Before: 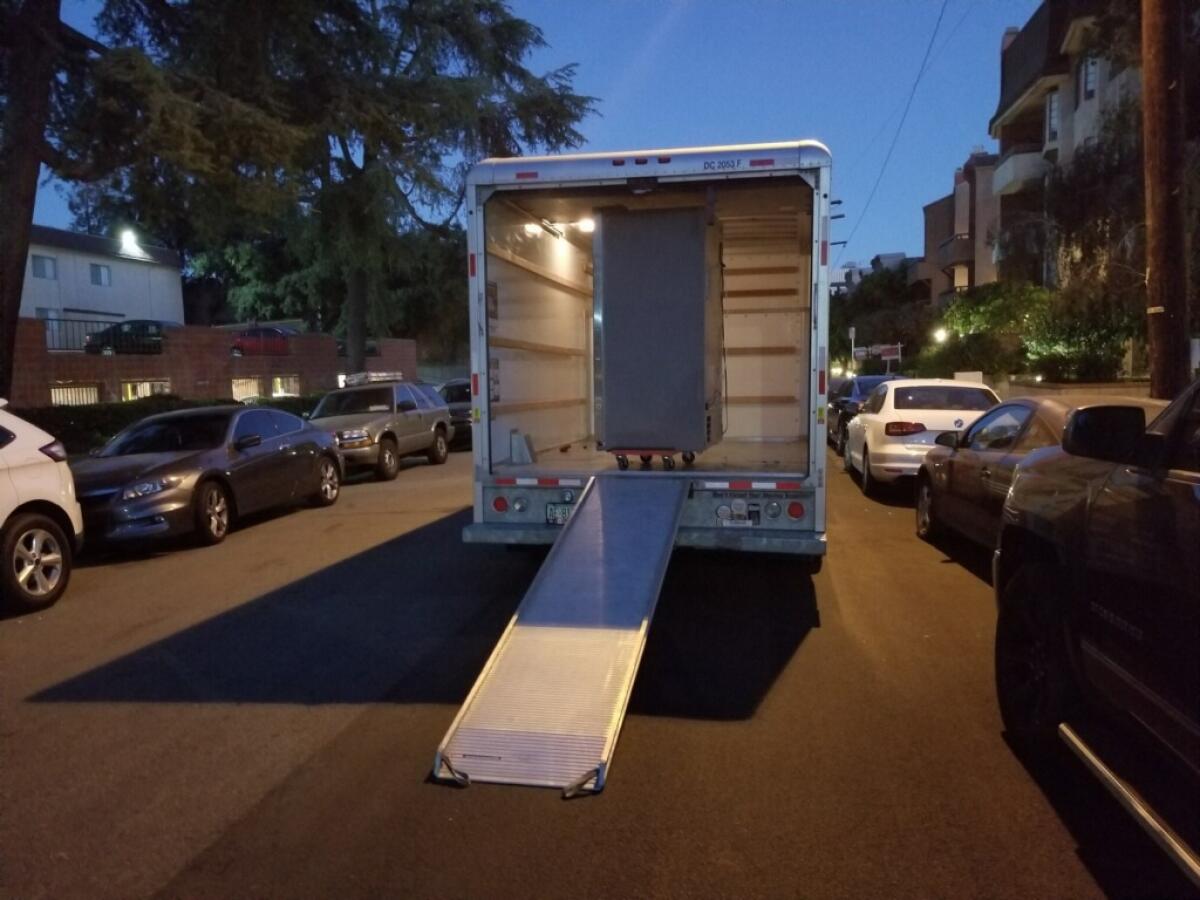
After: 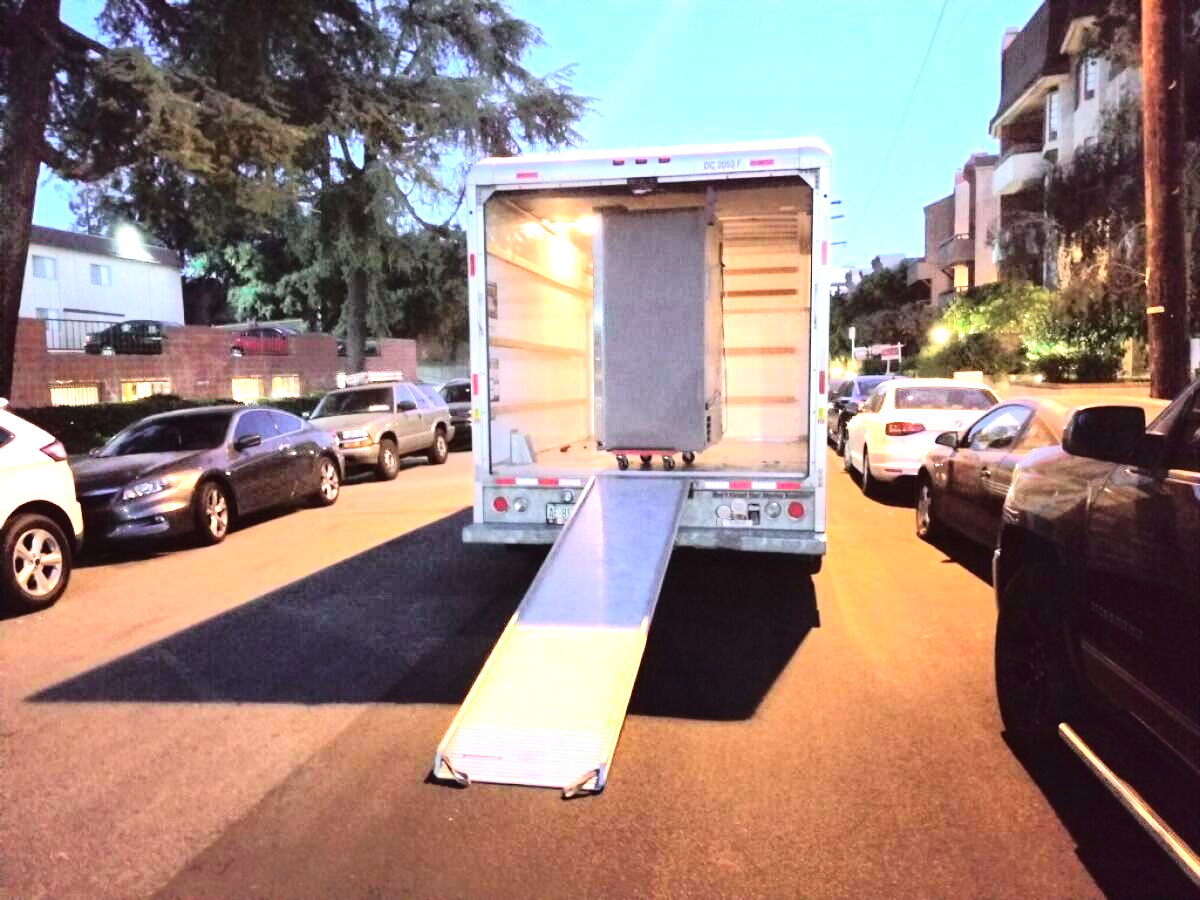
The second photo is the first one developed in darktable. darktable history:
tone equalizer: -8 EV -1.12 EV, -7 EV -0.998 EV, -6 EV -0.869 EV, -5 EV -0.567 EV, -3 EV 0.59 EV, -2 EV 0.86 EV, -1 EV 0.99 EV, +0 EV 1.05 EV, smoothing 1
tone curve: curves: ch0 [(0, 0.032) (0.094, 0.08) (0.265, 0.208) (0.41, 0.417) (0.498, 0.496) (0.638, 0.673) (0.819, 0.841) (0.96, 0.899)]; ch1 [(0, 0) (0.161, 0.092) (0.37, 0.302) (0.417, 0.434) (0.495, 0.504) (0.576, 0.589) (0.725, 0.765) (1, 1)]; ch2 [(0, 0) (0.352, 0.403) (0.45, 0.469) (0.521, 0.515) (0.59, 0.579) (1, 1)], color space Lab, independent channels, preserve colors none
exposure: black level correction 0, exposure 1.886 EV, compensate exposure bias true, compensate highlight preservation false
